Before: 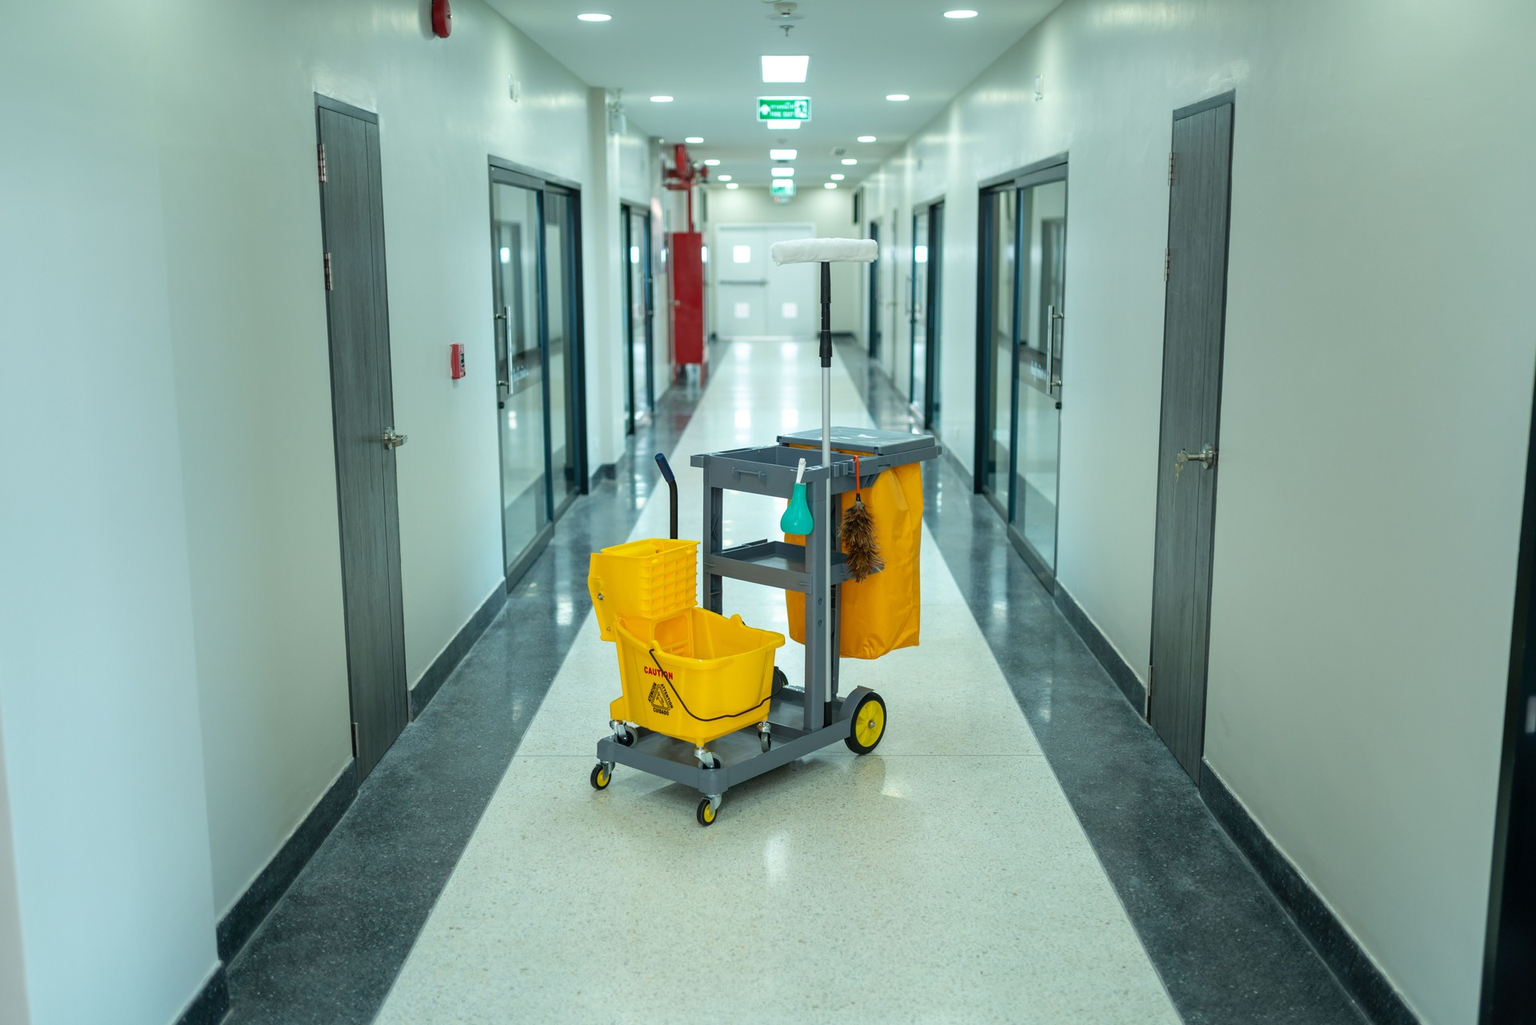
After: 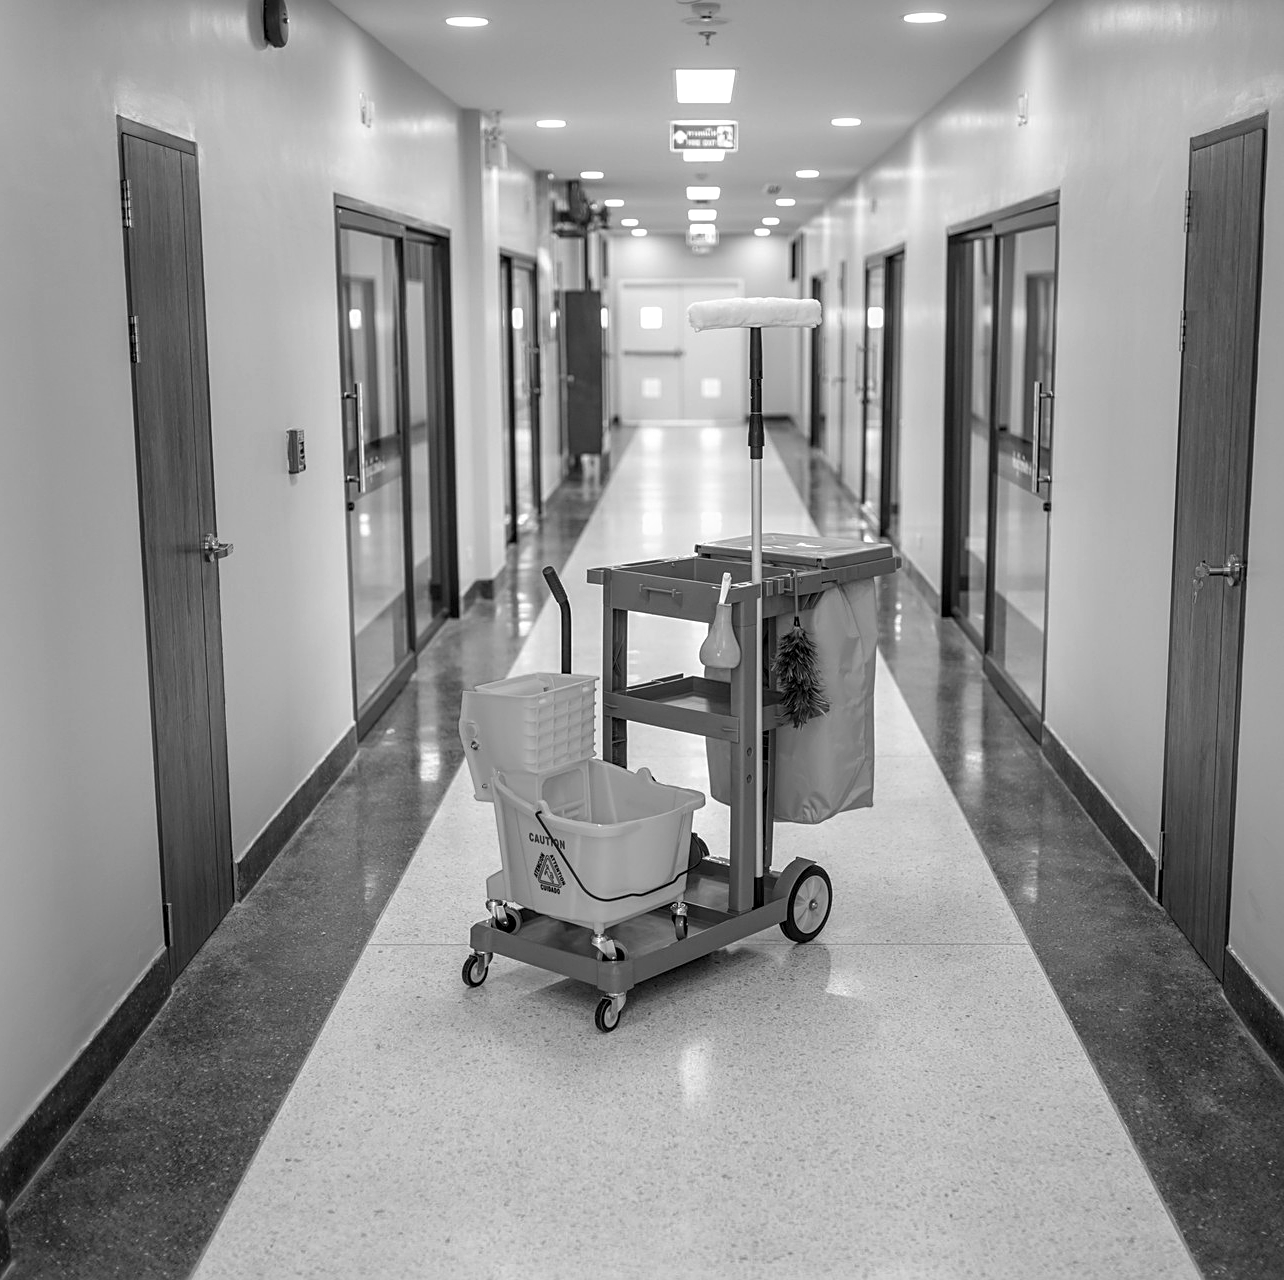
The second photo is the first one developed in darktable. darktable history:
color calibration: output gray [0.22, 0.42, 0.37, 0], illuminant same as pipeline (D50), adaptation XYZ, x 0.346, y 0.358, temperature 5017.39 K
local contrast: on, module defaults
crop and rotate: left 14.424%, right 18.692%
sharpen: on, module defaults
